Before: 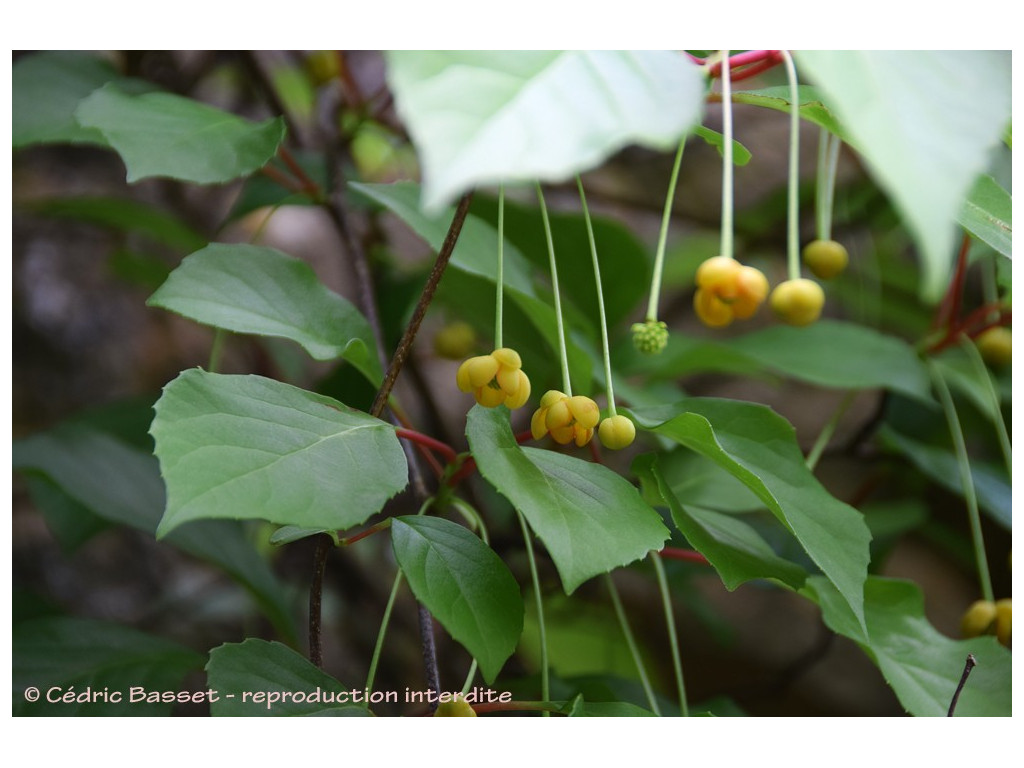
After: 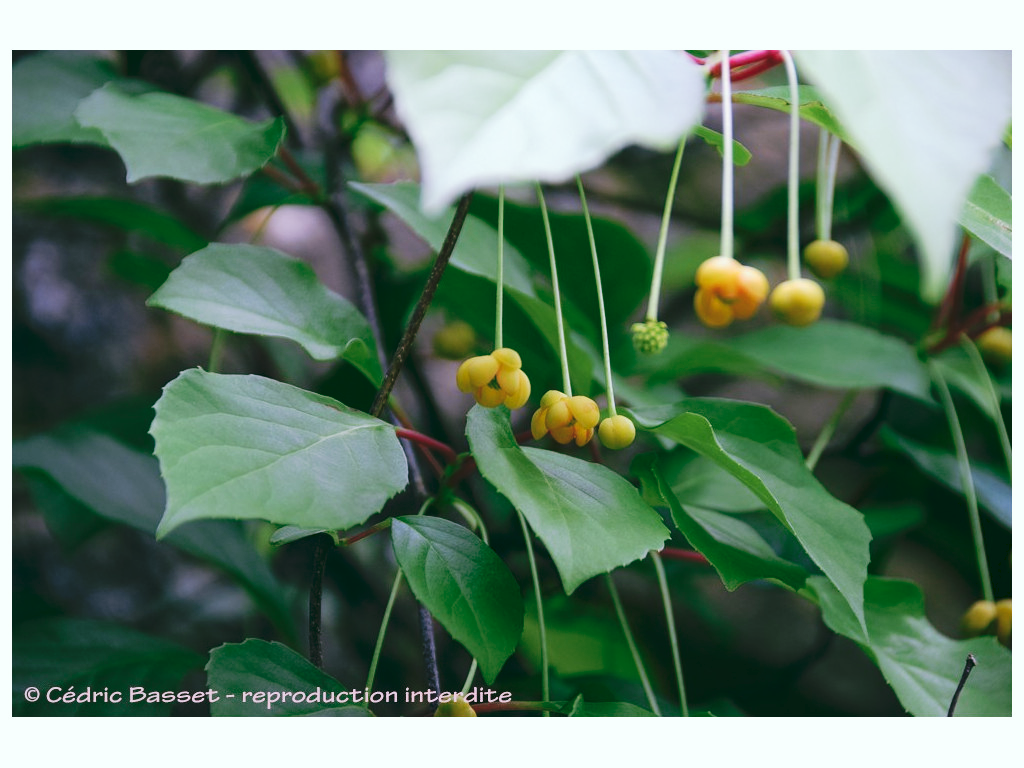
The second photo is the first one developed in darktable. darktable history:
tone curve: curves: ch0 [(0, 0) (0.003, 0.049) (0.011, 0.052) (0.025, 0.061) (0.044, 0.08) (0.069, 0.101) (0.1, 0.119) (0.136, 0.139) (0.177, 0.172) (0.224, 0.222) (0.277, 0.292) (0.335, 0.367) (0.399, 0.444) (0.468, 0.538) (0.543, 0.623) (0.623, 0.713) (0.709, 0.784) (0.801, 0.844) (0.898, 0.916) (1, 1)], preserve colors none
color look up table: target L [97.49, 88.87, 88.58, 80.94, 84.73, 77.62, 68.97, 62.05, 61.13, 60.44, 62.17, 39, 36.94, 17.36, 200.17, 77.49, 73.47, 63.3, 47.63, 46.32, 46.67, 52.21, 42.49, 32.94, 32.33, 29.65, 4.992, 95.91, 79.55, 76.6, 78.66, 58.5, 60.61, 67.45, 59.2, 55.56, 40.22, 38.49, 30.21, 32.38, 33.45, 13.81, 2.391, 92.47, 78.96, 61.72, 53.28, 47.16, 32.32], target a [-3.716, -10.41, -13.35, -56.43, -54.75, -38.81, -12.27, -57.33, -49.79, -17.88, -24.29, -29.93, -22.62, -32.36, 0, 31.32, 24.05, 34.08, 70.07, 67.43, 68.7, 14.96, 3.644, 43.99, 47.51, 27.02, -9.313, 2.079, 14.85, 6.923, 31.43, 53.25, 73.26, 65.18, 31.07, 32.73, 6.504, 57.82, 44.1, -1.089, 32.11, 24.72, -4.789, -17.61, -35.11, -7.973, -18.66, 1.05, -6.028], target b [6.236, 81.34, 45.81, 69.48, 8.155, -11.59, 17.79, 52.63, 22.15, 56.04, -9.521, 32.55, -4.804, 24.29, 0, 4.216, 53.61, 25.85, 20.97, 51.75, 17.36, -3.447, 23.31, 32.45, 17.33, 7.476, 7.178, -2.762, -22.11, -15.18, -30.99, -11.52, -41.24, -49.07, -61.07, -35.68, -58.69, -65.57, -4.857, -7.456, -87.46, -45.44, -16.2, -6.685, -28.98, -53.03, -38.11, -28.11, -27.95], num patches 49
